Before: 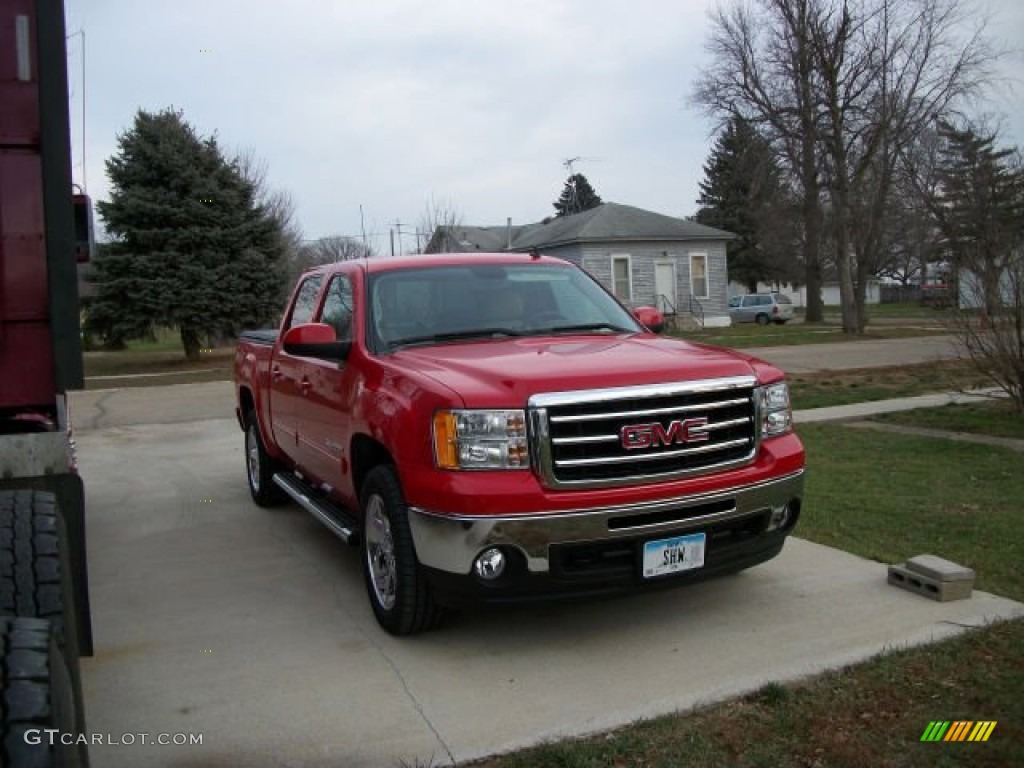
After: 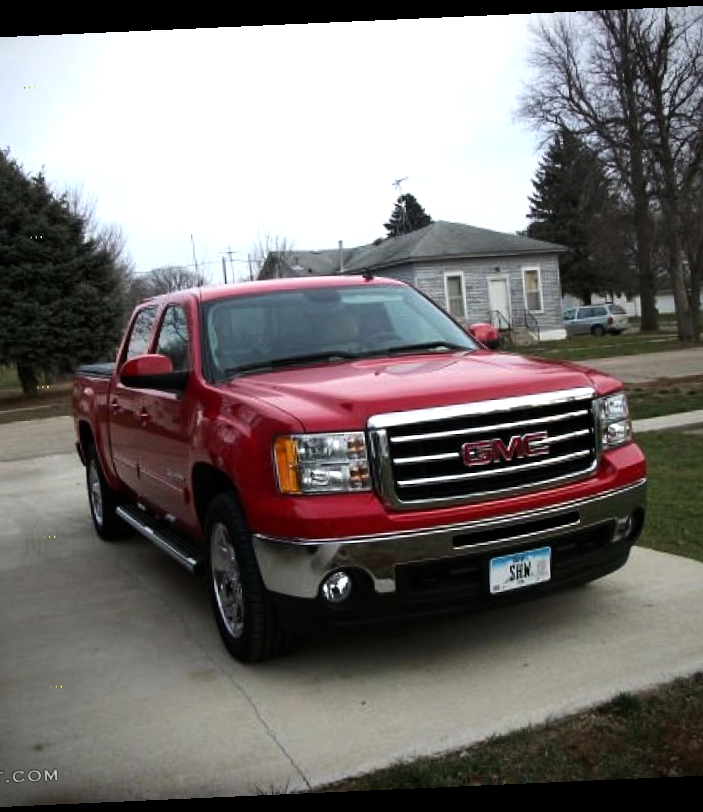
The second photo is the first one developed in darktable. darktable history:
rotate and perspective: rotation -2.56°, automatic cropping off
crop: left 16.899%, right 16.556%
vignetting: fall-off start 97.23%, saturation -0.024, center (-0.033, -0.042), width/height ratio 1.179, unbound false
tone equalizer: -8 EV -0.75 EV, -7 EV -0.7 EV, -6 EV -0.6 EV, -5 EV -0.4 EV, -3 EV 0.4 EV, -2 EV 0.6 EV, -1 EV 0.7 EV, +0 EV 0.75 EV, edges refinement/feathering 500, mask exposure compensation -1.57 EV, preserve details no
